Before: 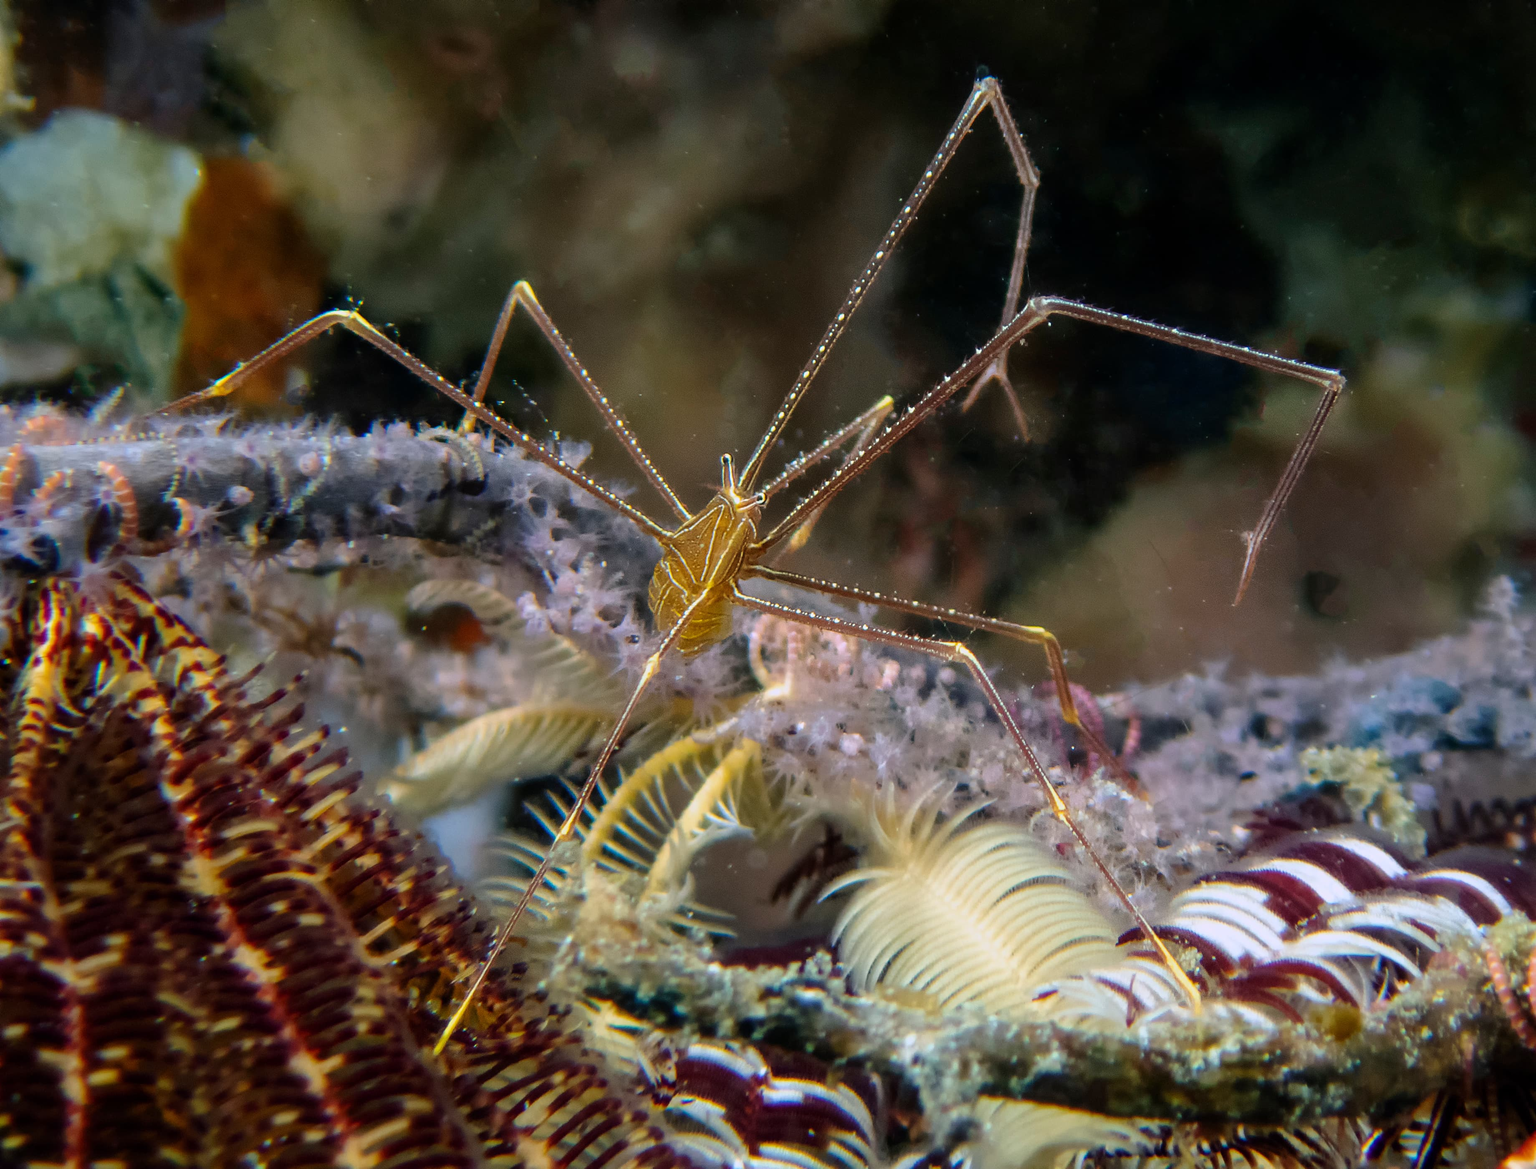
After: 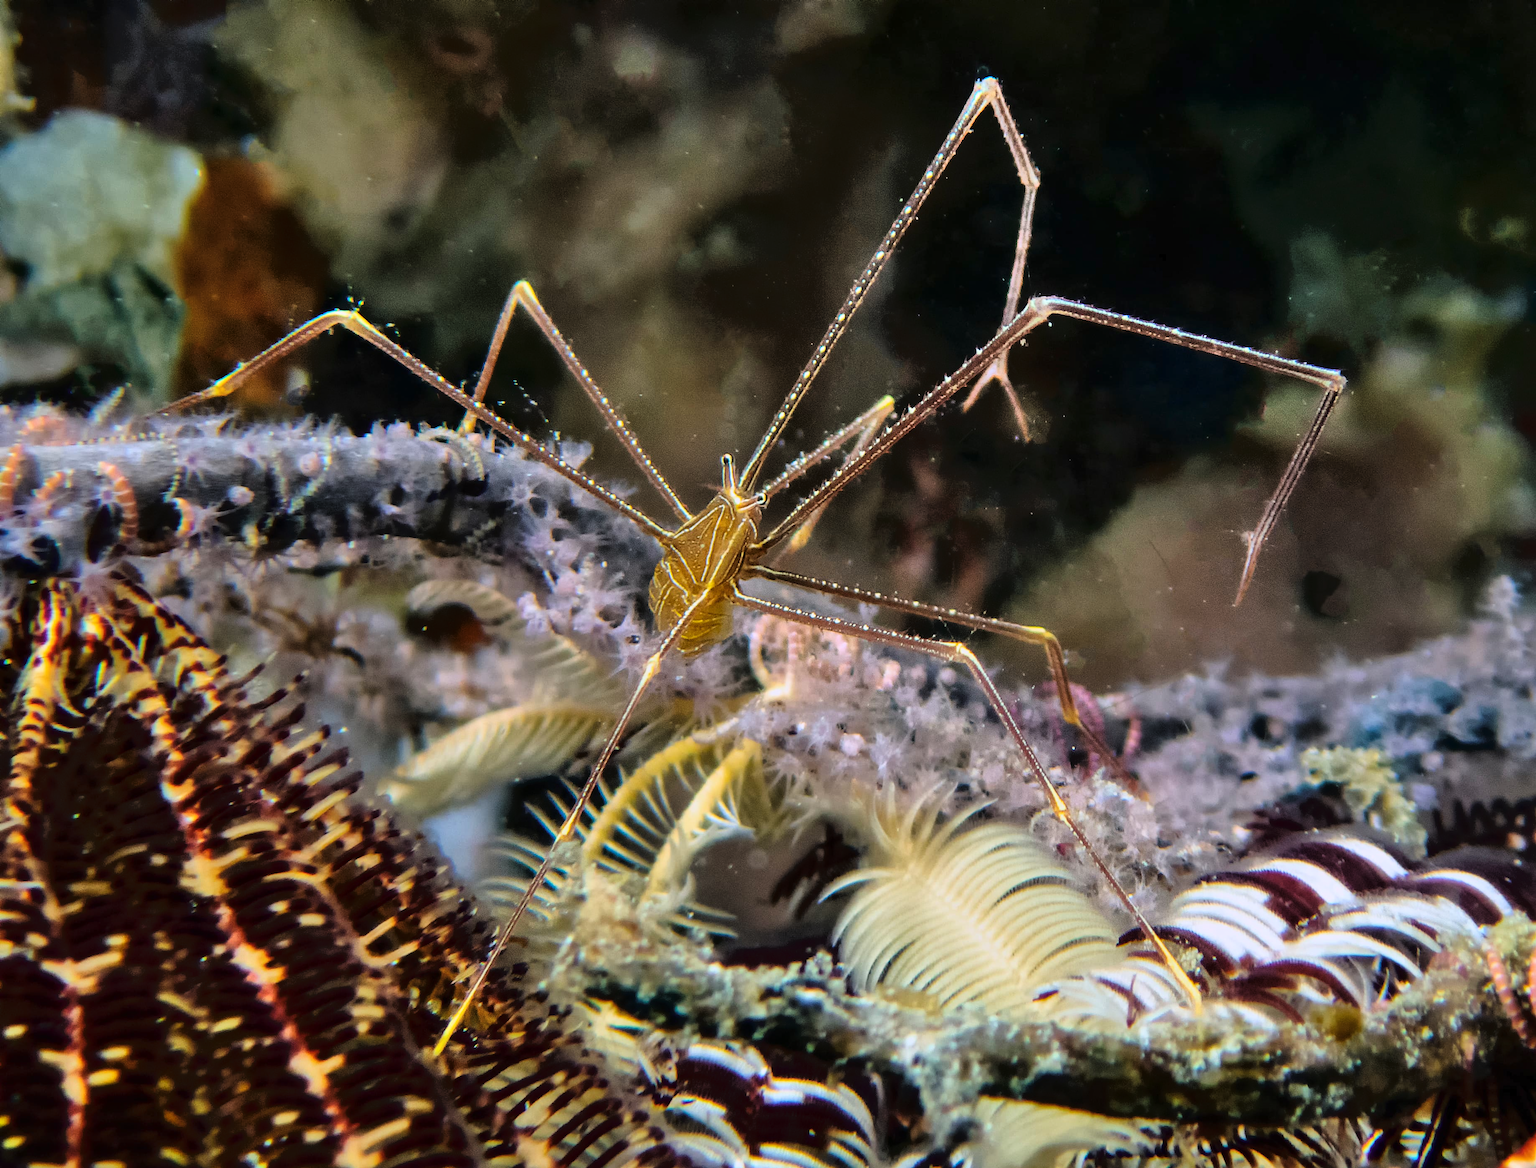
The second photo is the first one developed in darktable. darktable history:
shadows and highlights: low approximation 0.01, soften with gaussian
tone curve: curves: ch0 [(0, 0) (0.003, 0.007) (0.011, 0.01) (0.025, 0.018) (0.044, 0.028) (0.069, 0.034) (0.1, 0.04) (0.136, 0.051) (0.177, 0.104) (0.224, 0.161) (0.277, 0.234) (0.335, 0.316) (0.399, 0.41) (0.468, 0.487) (0.543, 0.577) (0.623, 0.679) (0.709, 0.769) (0.801, 0.854) (0.898, 0.922) (1, 1)], color space Lab, linked channels, preserve colors none
local contrast: mode bilateral grid, contrast 10, coarseness 24, detail 115%, midtone range 0.2
